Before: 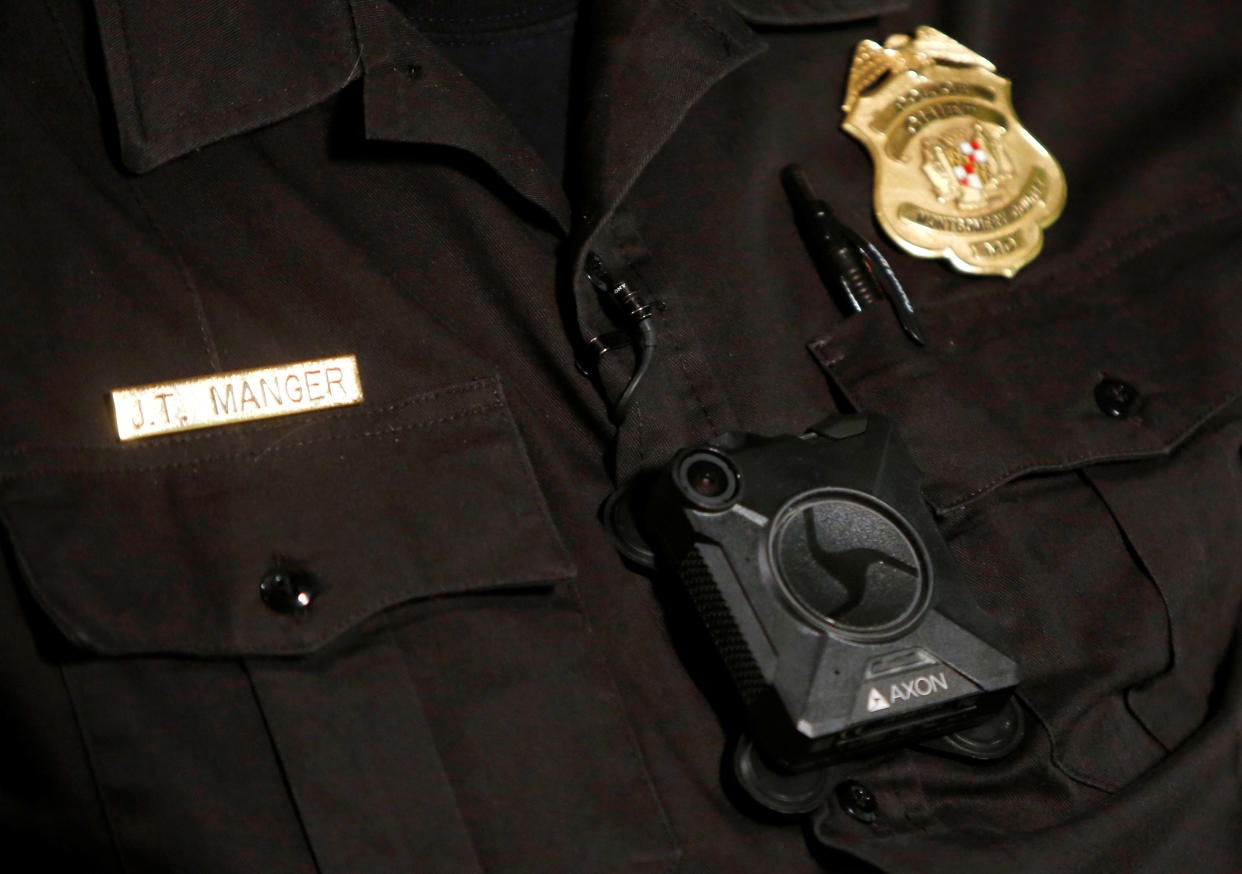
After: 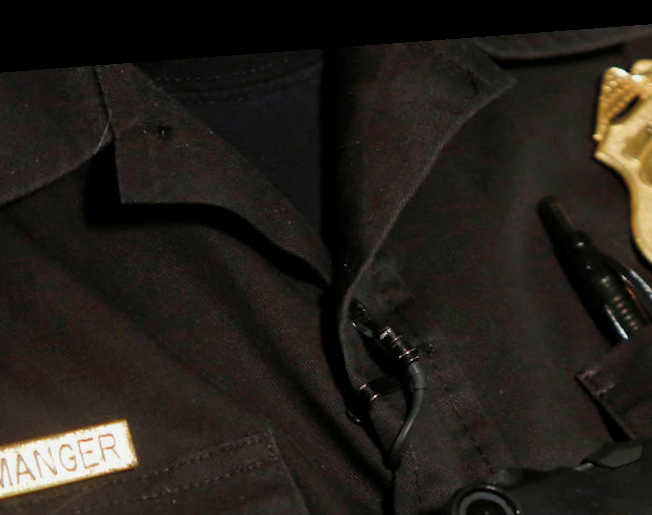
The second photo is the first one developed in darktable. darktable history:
shadows and highlights: shadows 25, white point adjustment -3, highlights -30
rotate and perspective: rotation -4.25°, automatic cropping off
crop: left 19.556%, right 30.401%, bottom 46.458%
